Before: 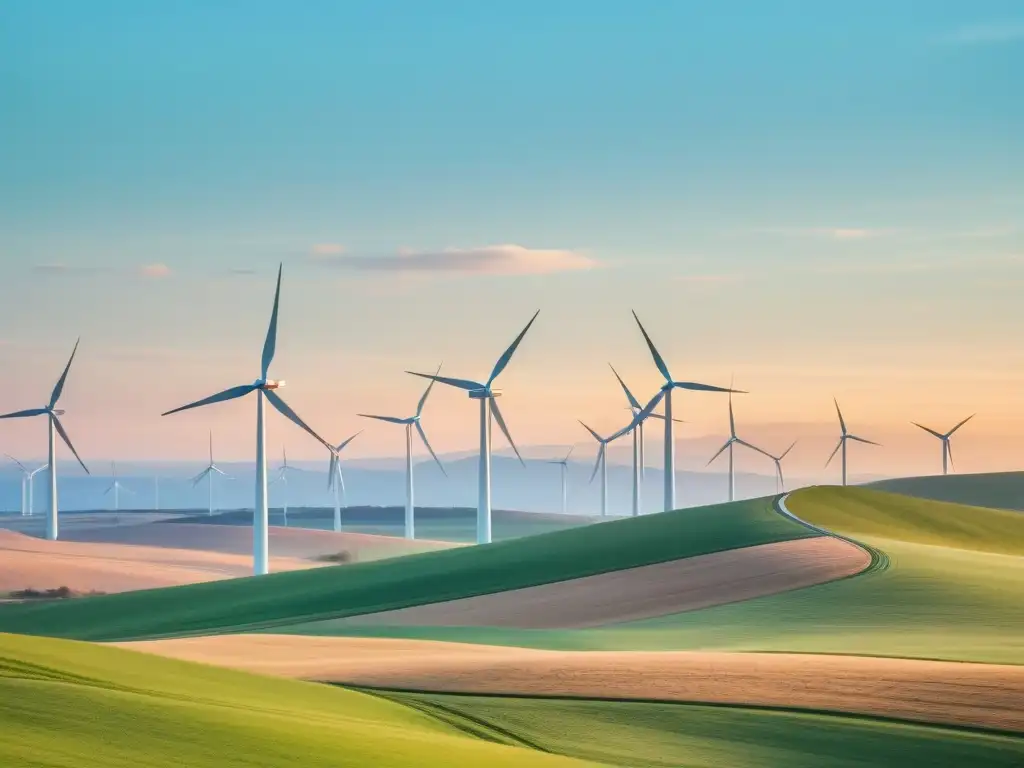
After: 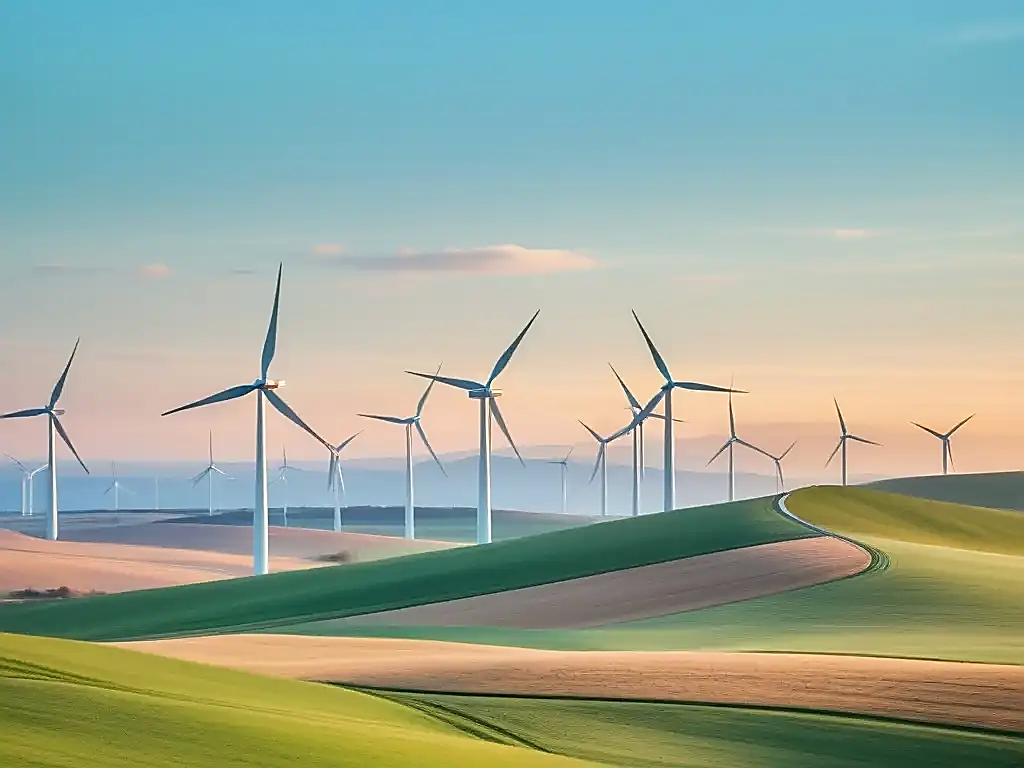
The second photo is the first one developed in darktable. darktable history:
contrast brightness saturation: contrast 0.01, saturation -0.05
sharpen: radius 1.4, amount 1.25, threshold 0.7
exposure: black level correction 0.002, compensate highlight preservation false
